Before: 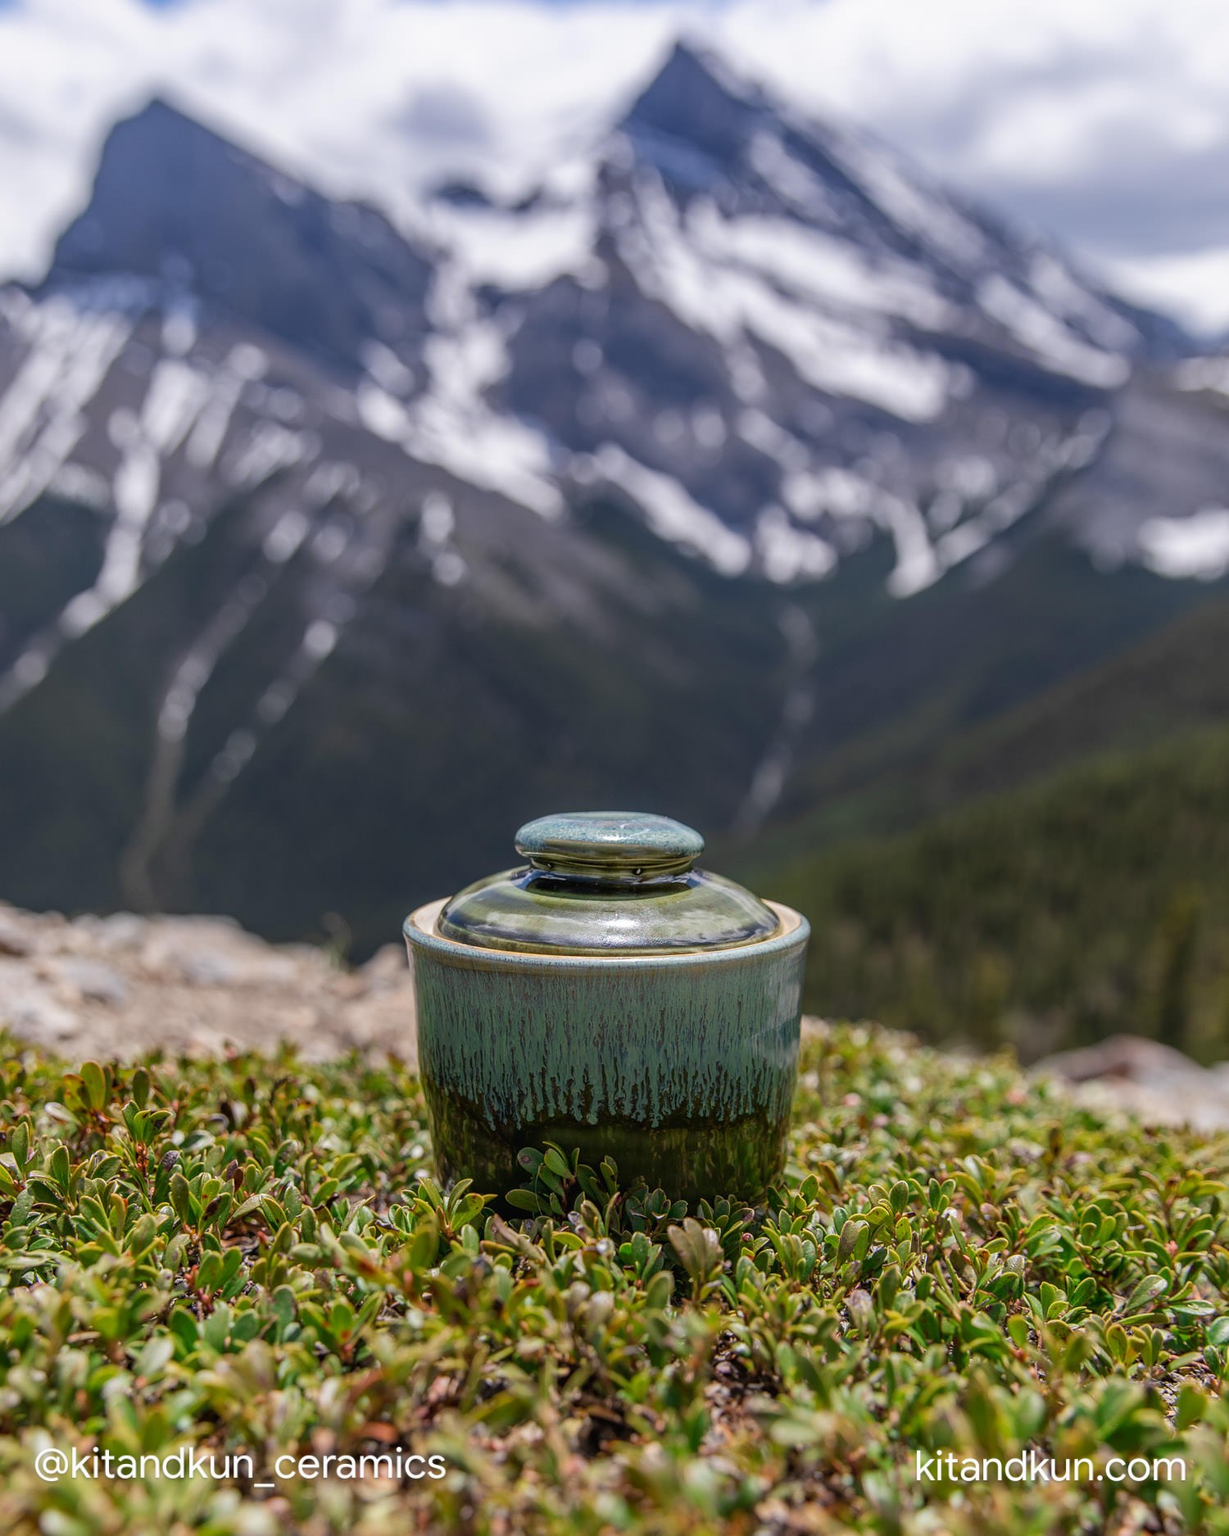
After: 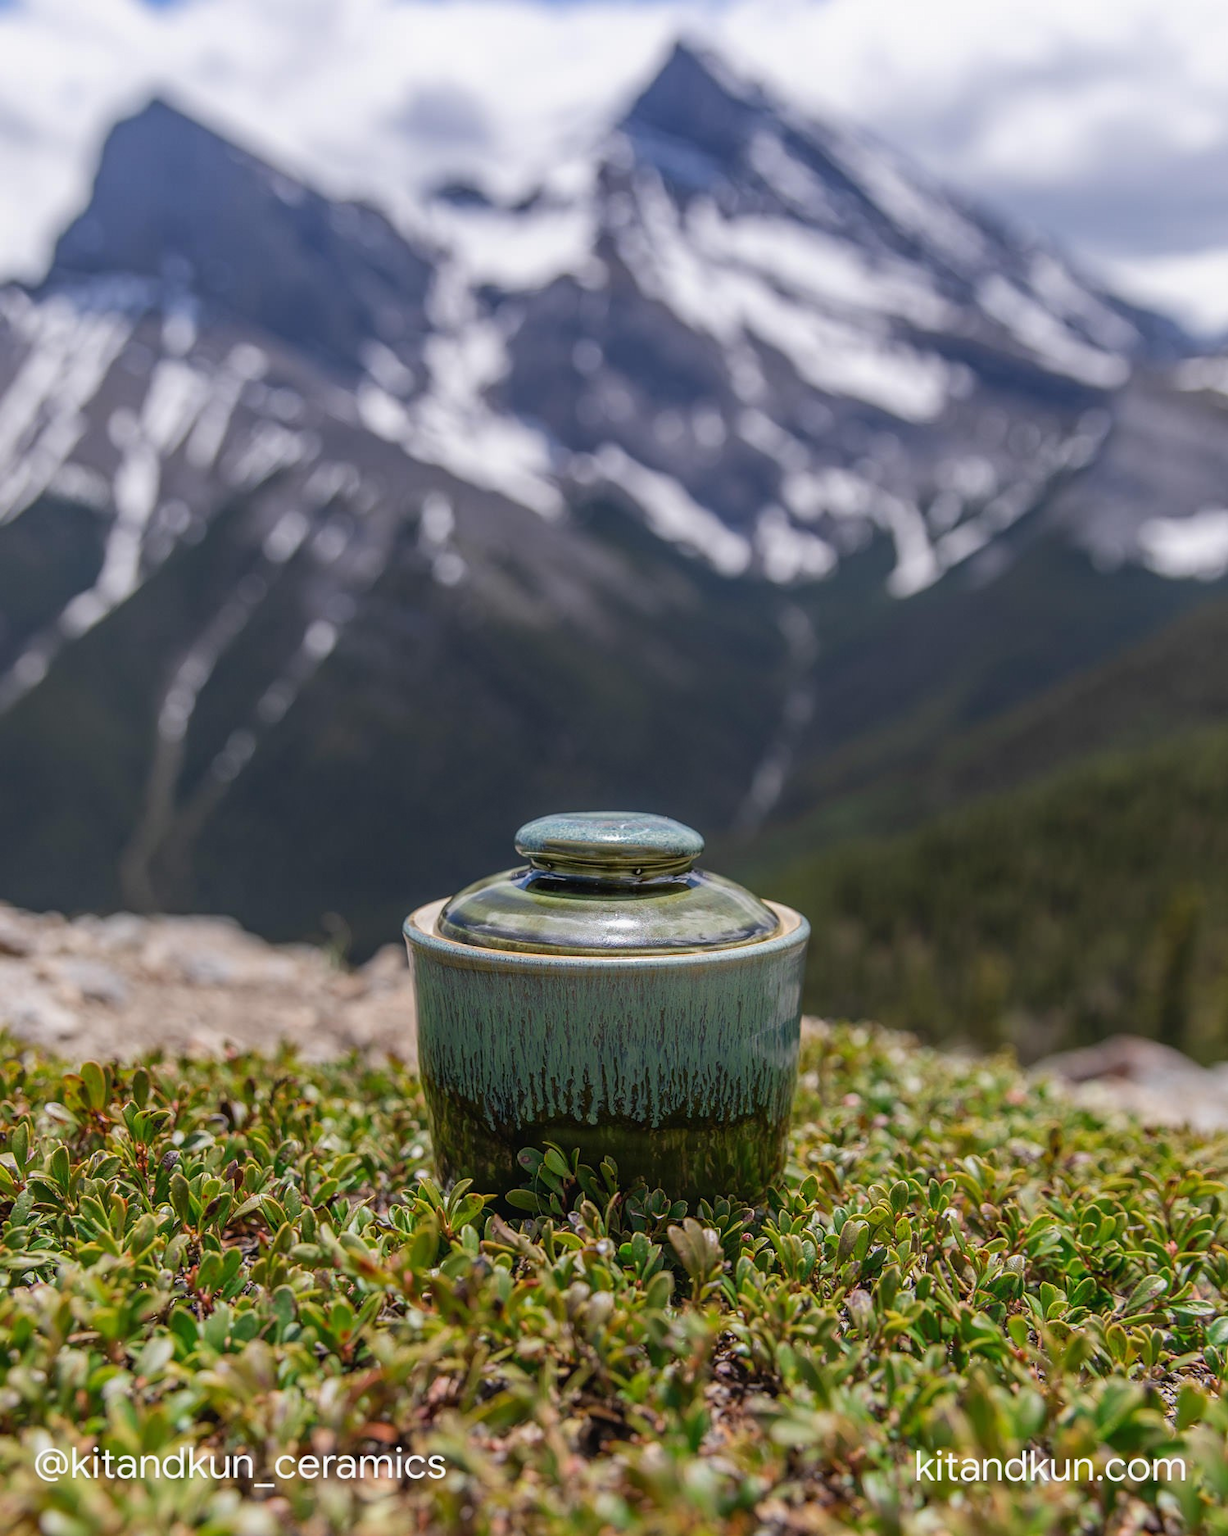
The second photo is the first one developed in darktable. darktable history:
contrast equalizer: y [[0.524, 0.538, 0.547, 0.548, 0.538, 0.524], [0.5 ×6], [0.5 ×6], [0 ×6], [0 ×6]], mix -0.189
